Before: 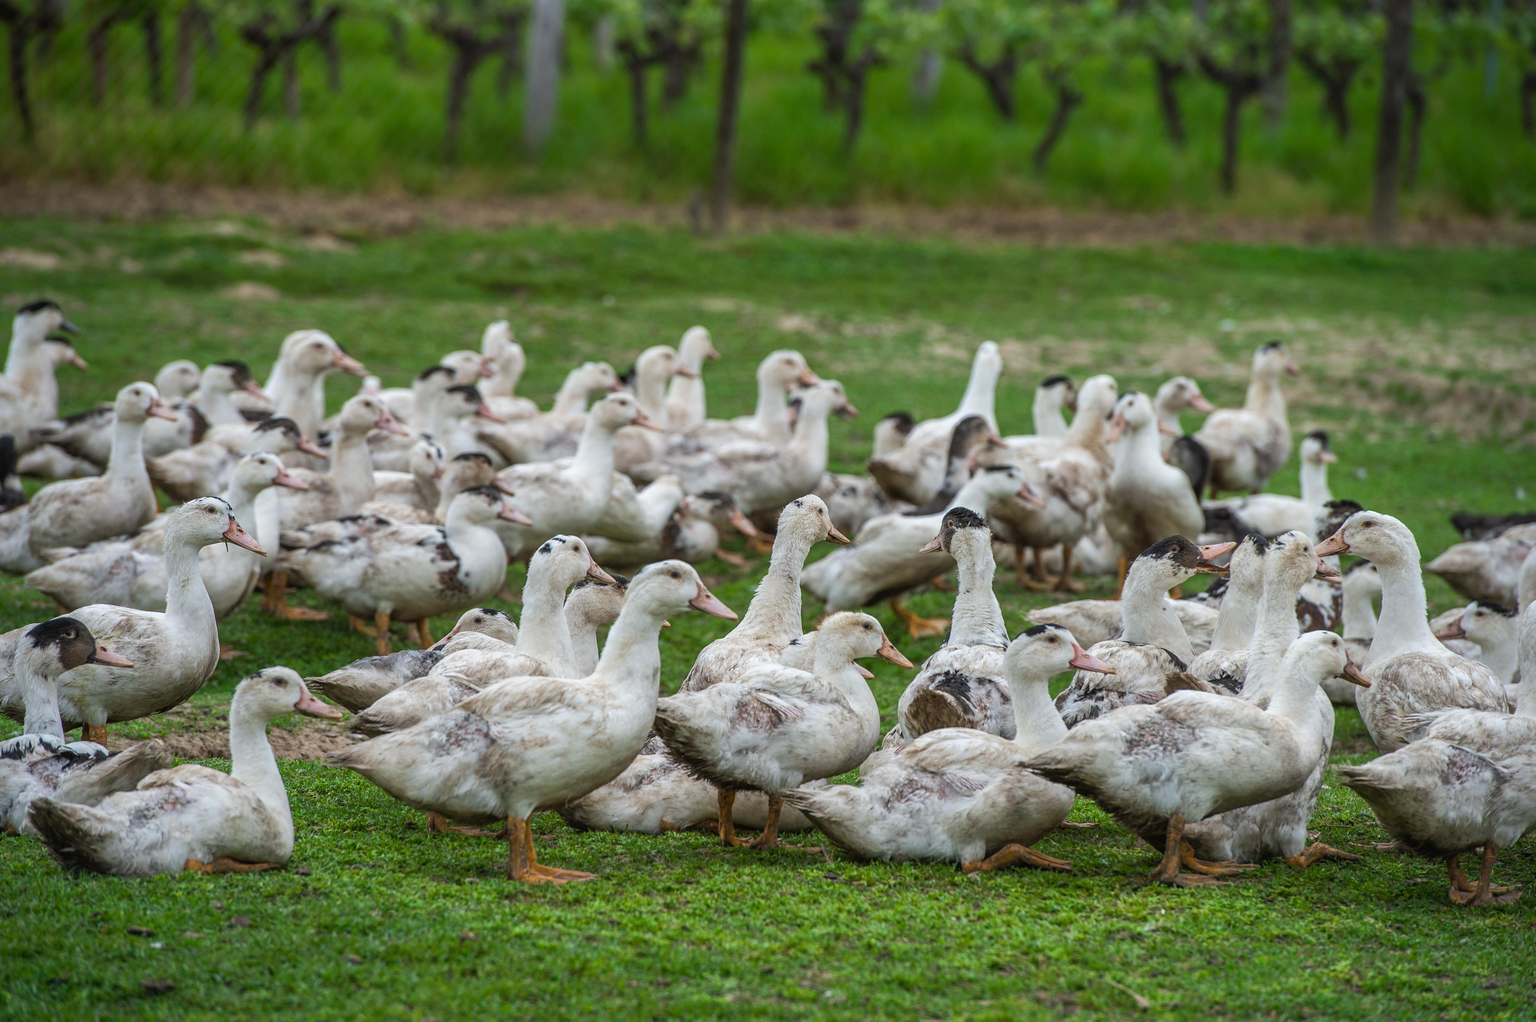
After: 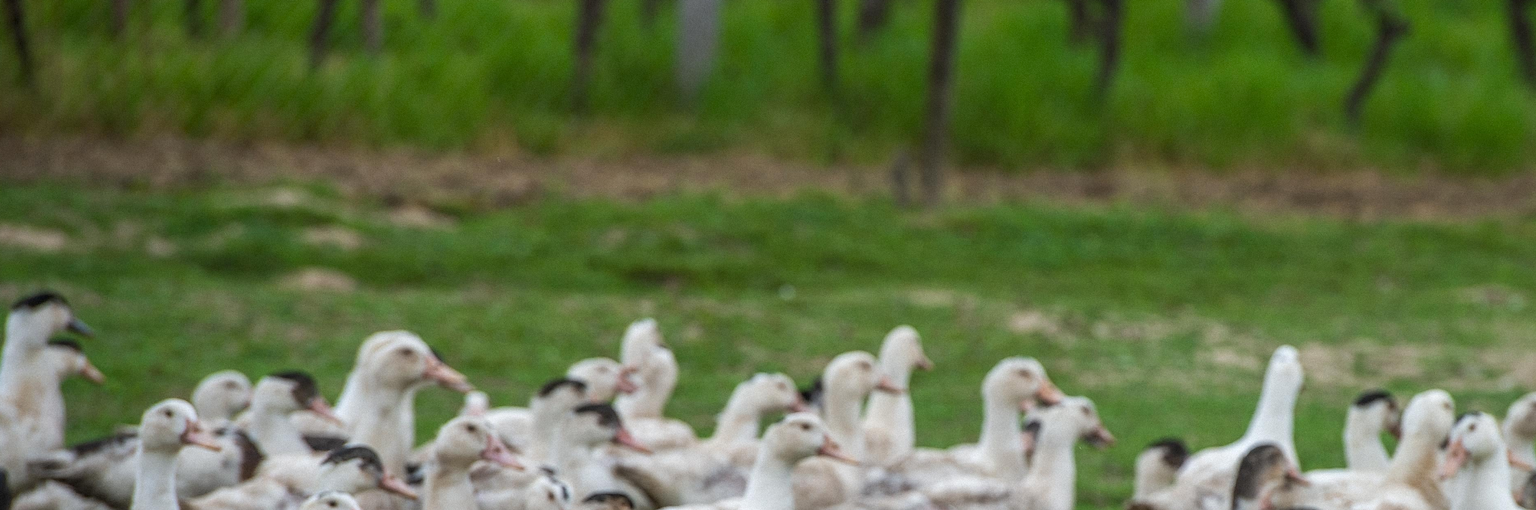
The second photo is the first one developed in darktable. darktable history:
grain: mid-tones bias 0%
crop: left 0.579%, top 7.627%, right 23.167%, bottom 54.275%
sharpen: on, module defaults
